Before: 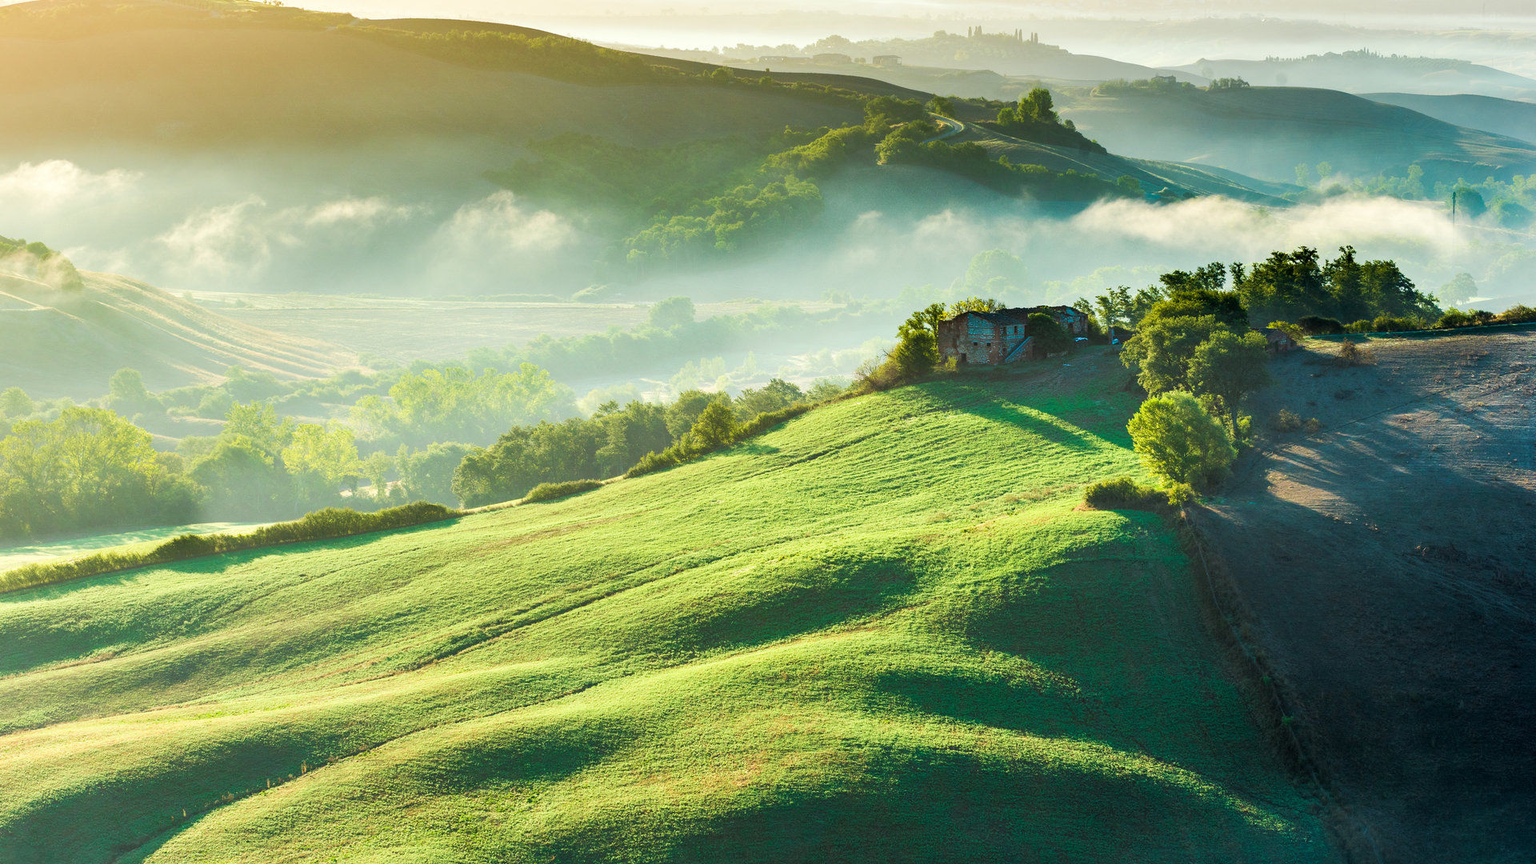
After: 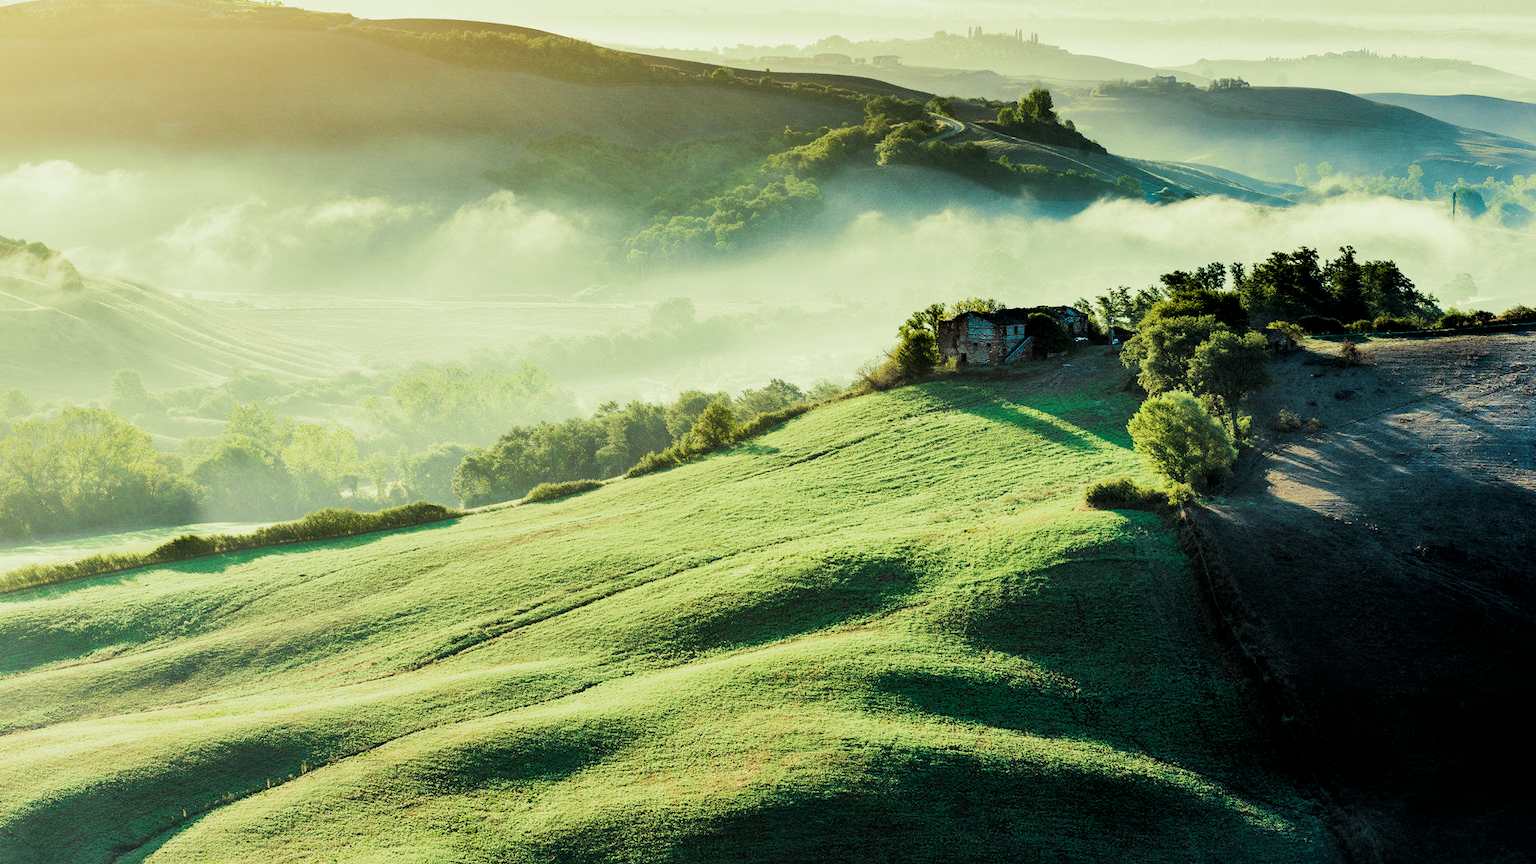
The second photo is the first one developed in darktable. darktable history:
filmic rgb: black relative exposure -5 EV, hardness 2.88, contrast 1.4, highlights saturation mix -30%
local contrast: mode bilateral grid, contrast 20, coarseness 50, detail 120%, midtone range 0.2
split-toning: shadows › hue 290.82°, shadows › saturation 0.34, highlights › saturation 0.38, balance 0, compress 50%
